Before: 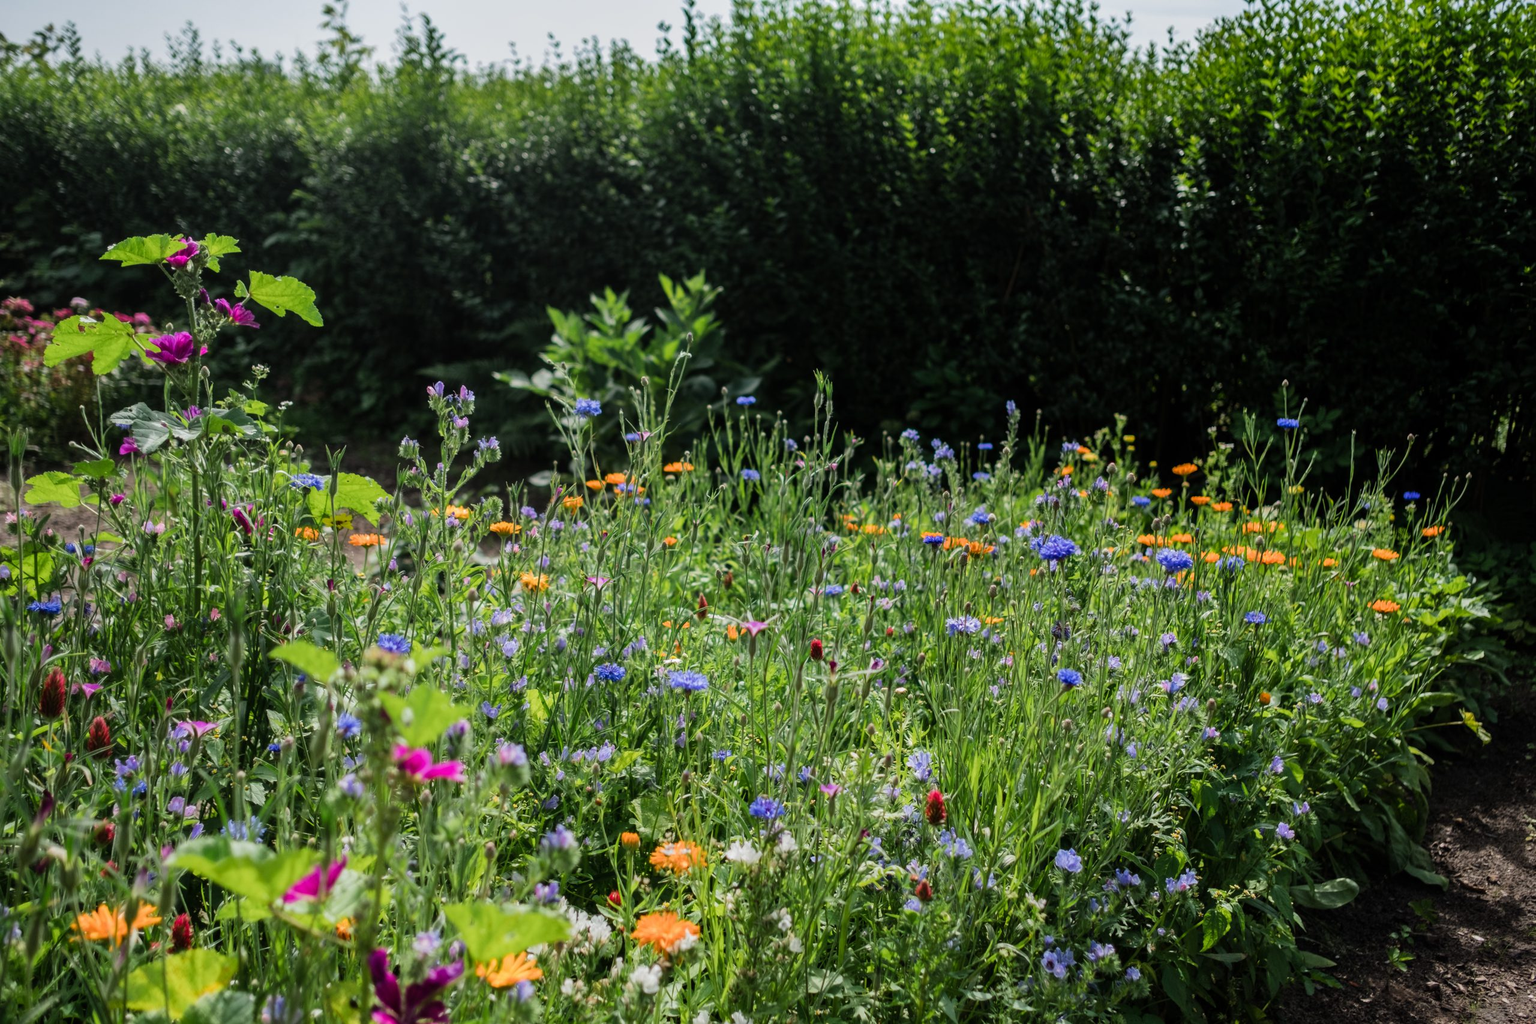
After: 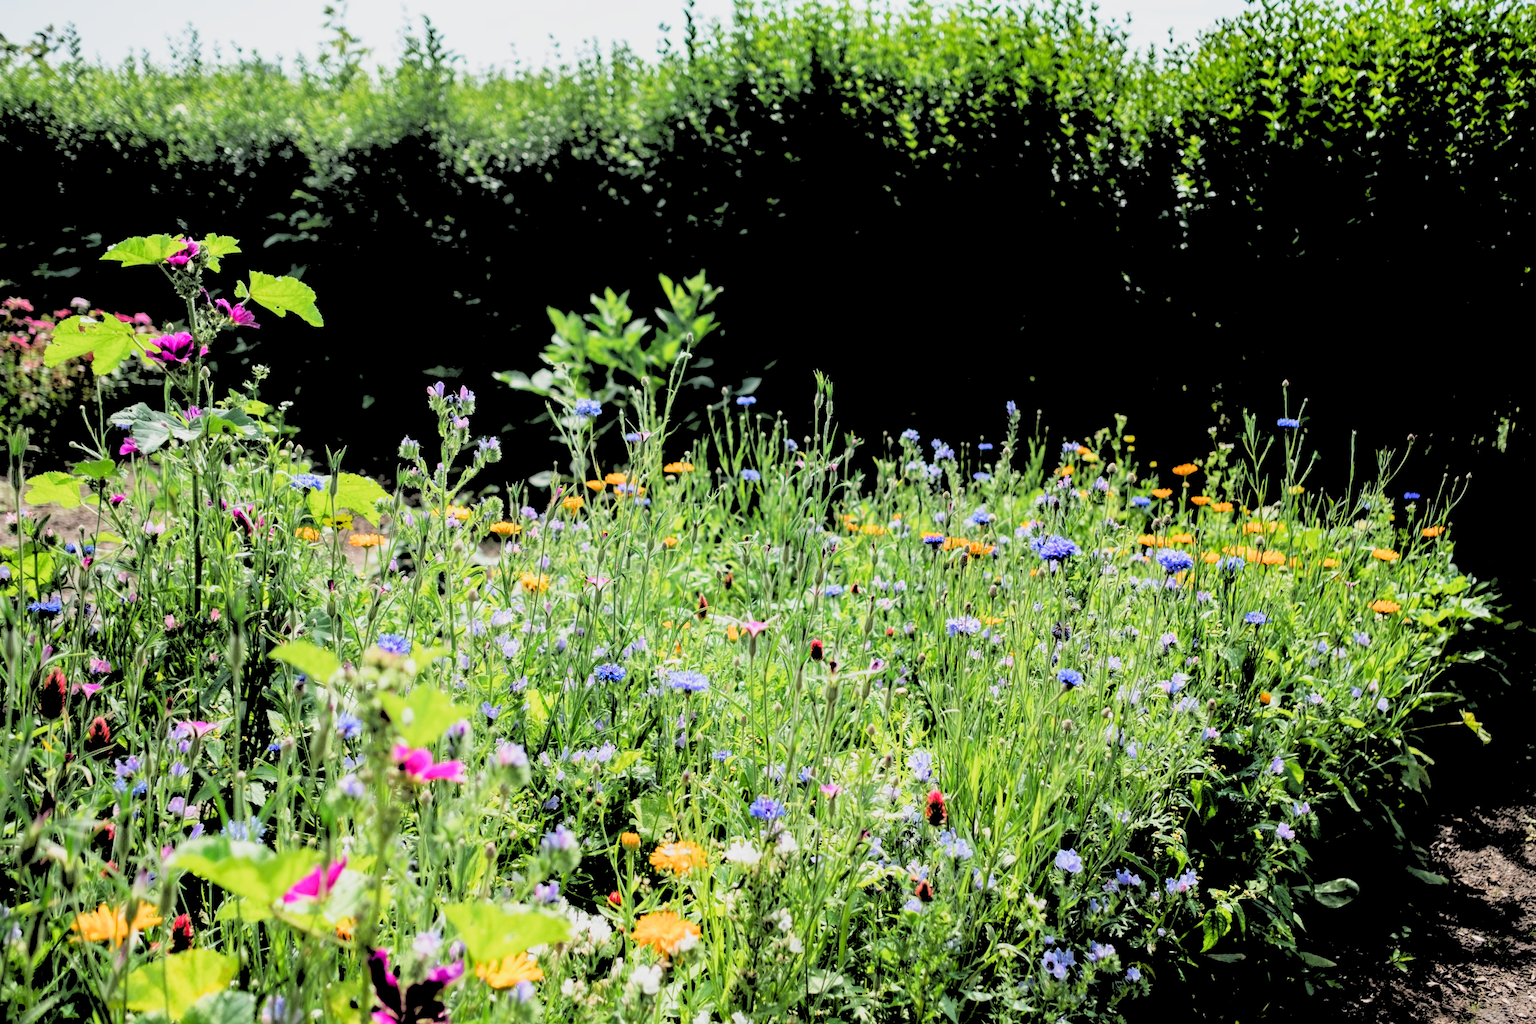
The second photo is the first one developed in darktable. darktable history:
base curve: curves: ch0 [(0, 0) (0.088, 0.125) (0.176, 0.251) (0.354, 0.501) (0.613, 0.749) (1, 0.877)], preserve colors none
rgb levels: levels [[0.027, 0.429, 0.996], [0, 0.5, 1], [0, 0.5, 1]]
